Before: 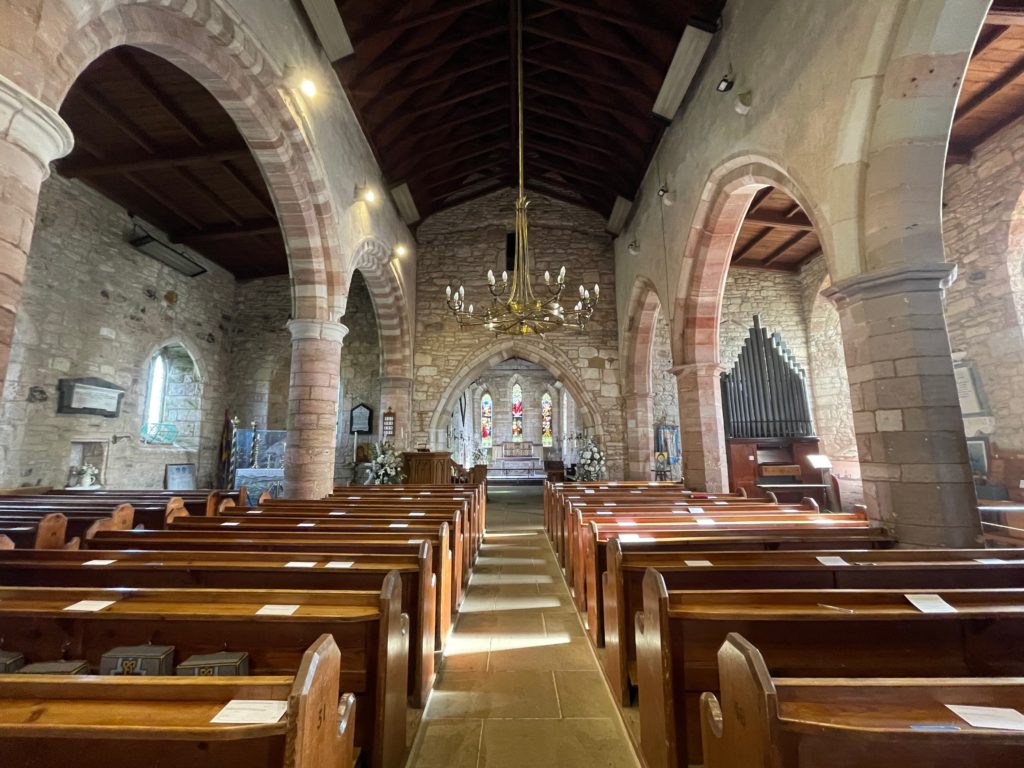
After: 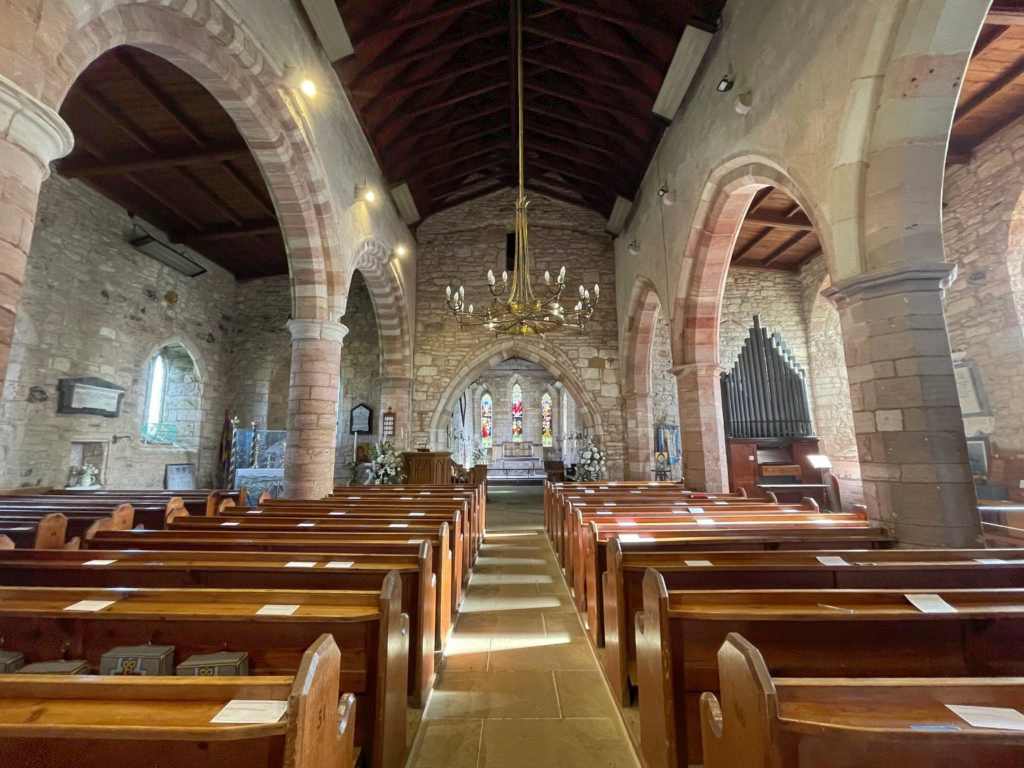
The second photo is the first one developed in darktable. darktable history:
contrast brightness saturation: contrast 0.08, saturation 0.02
shadows and highlights: on, module defaults
